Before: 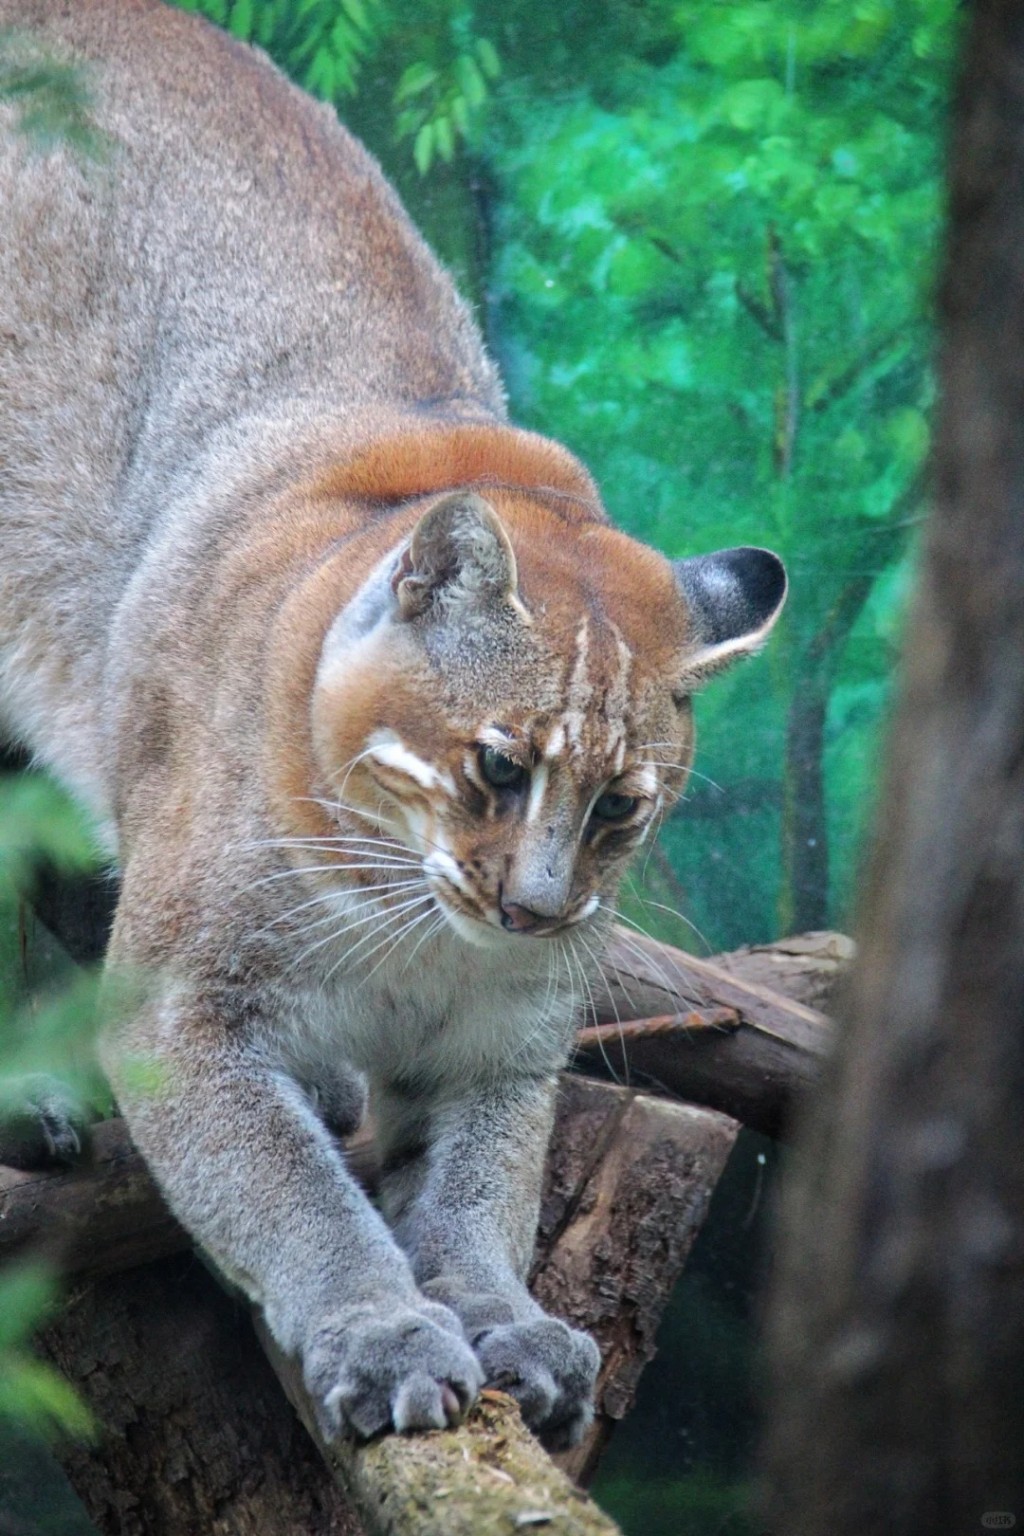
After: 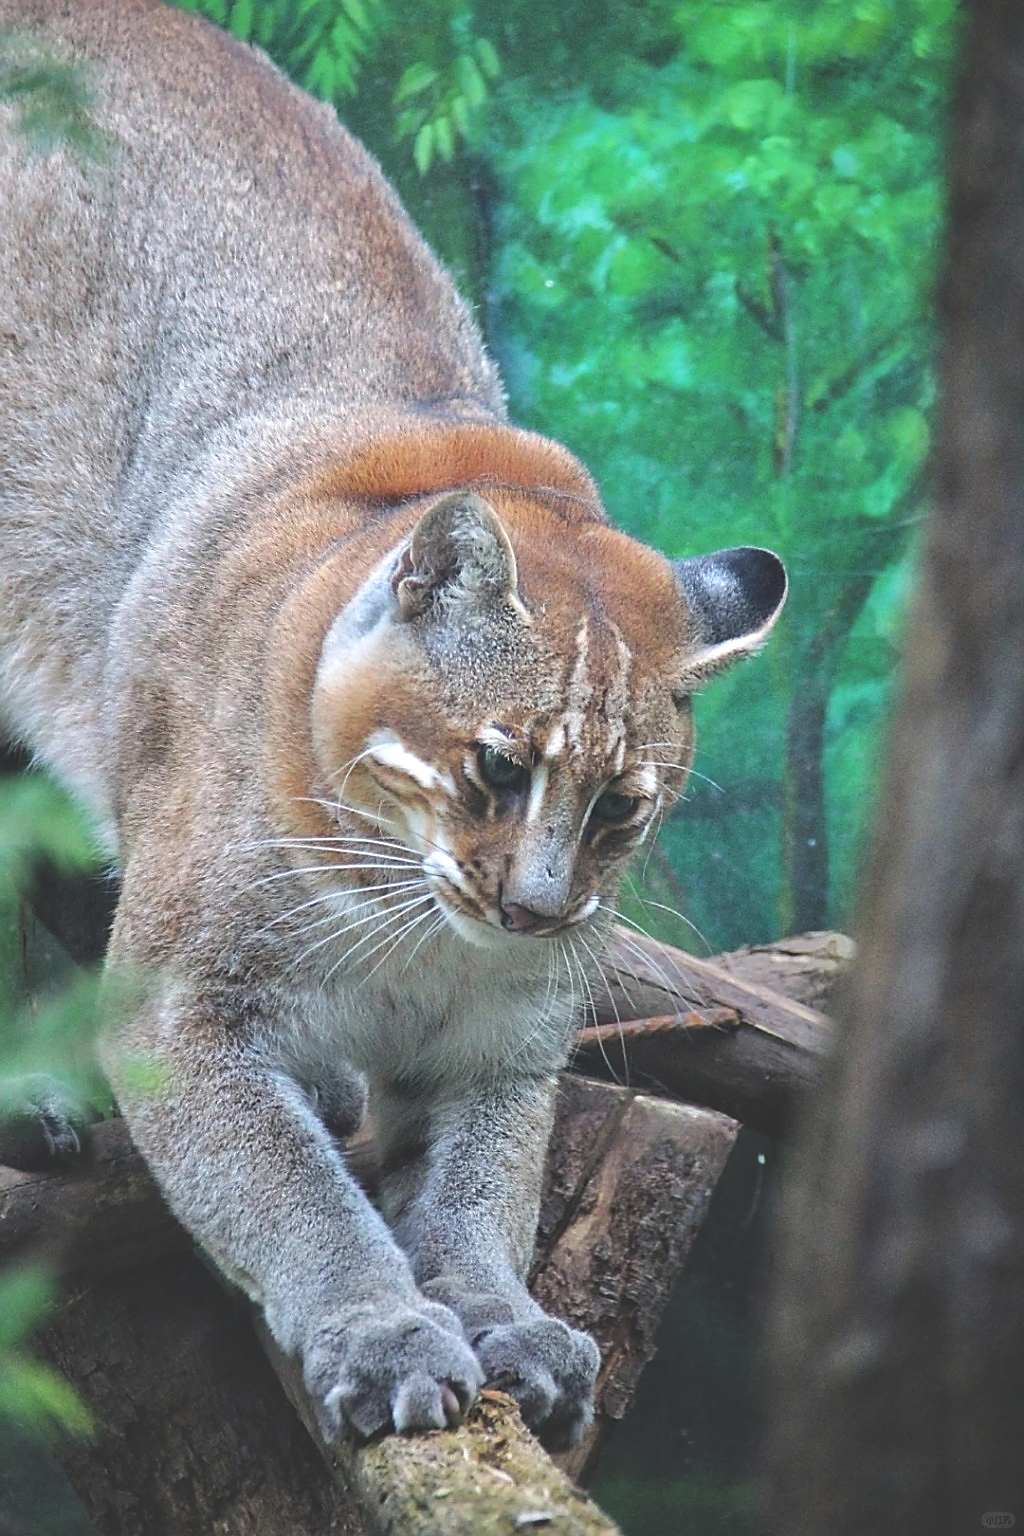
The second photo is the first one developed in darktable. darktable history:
contrast equalizer: octaves 7, y [[0.524 ×6], [0.512 ×6], [0.379 ×6], [0 ×6], [0 ×6]]
exposure: black level correction -0.031, compensate highlight preservation false
sharpen: radius 1.382, amount 1.258, threshold 0.679
